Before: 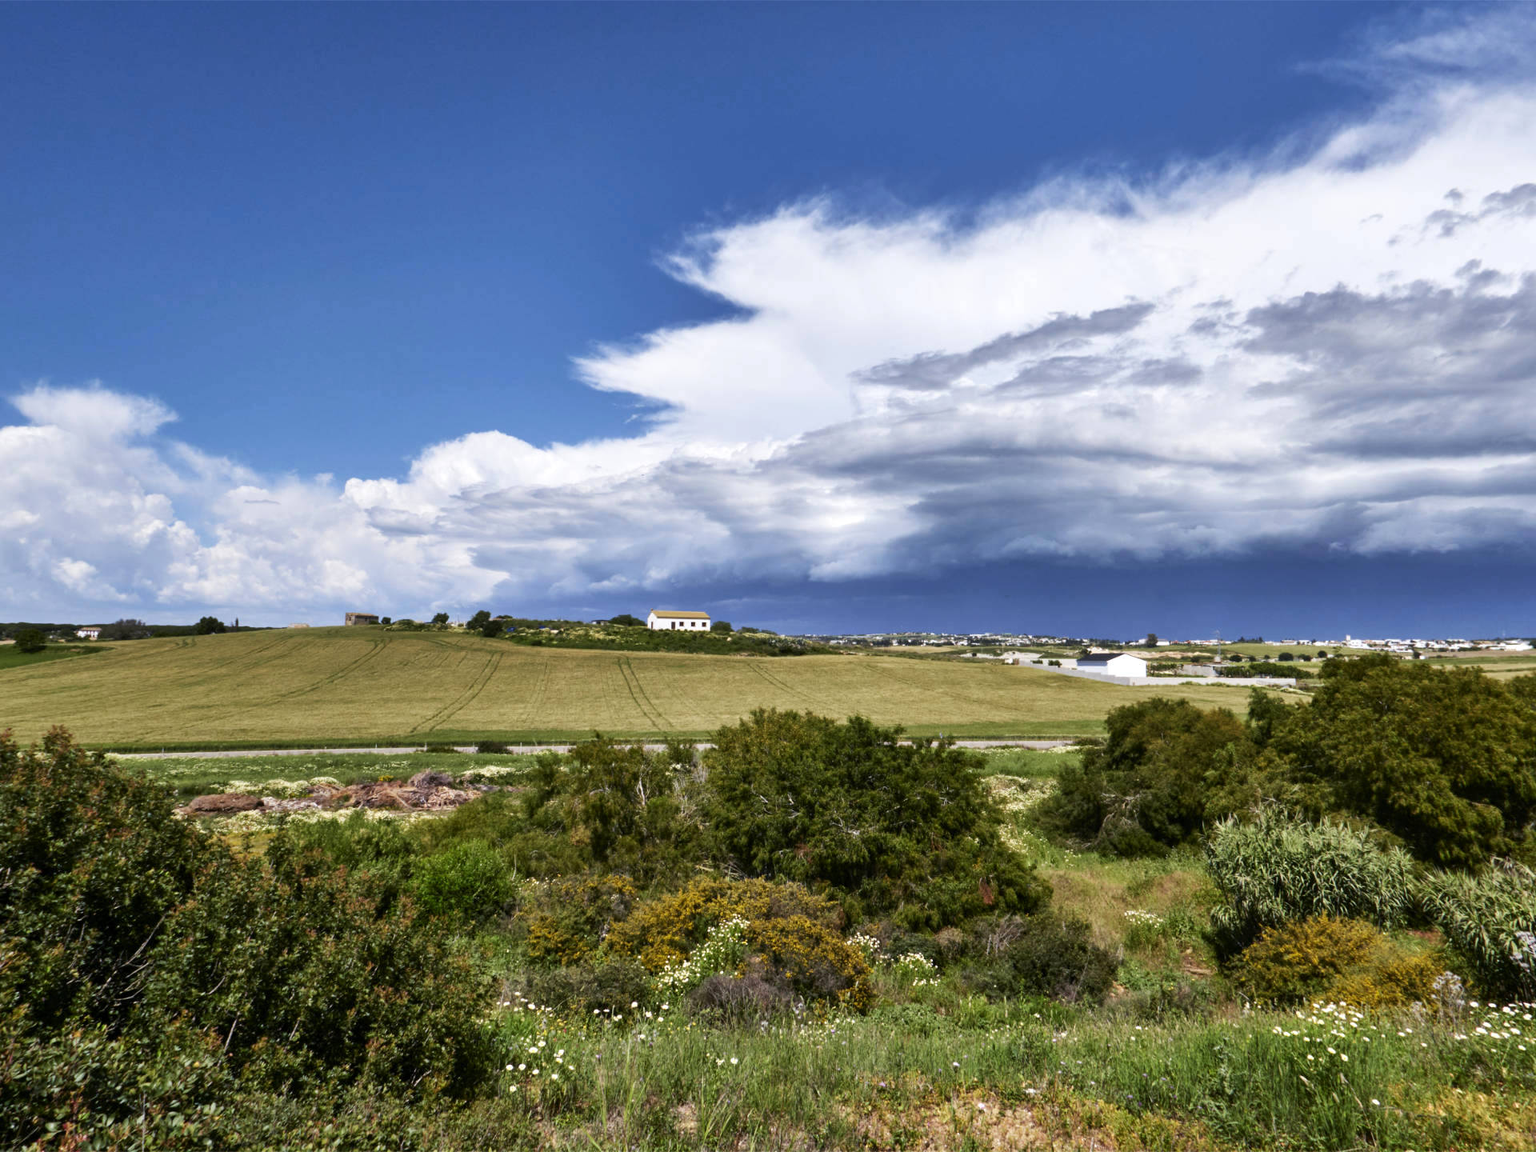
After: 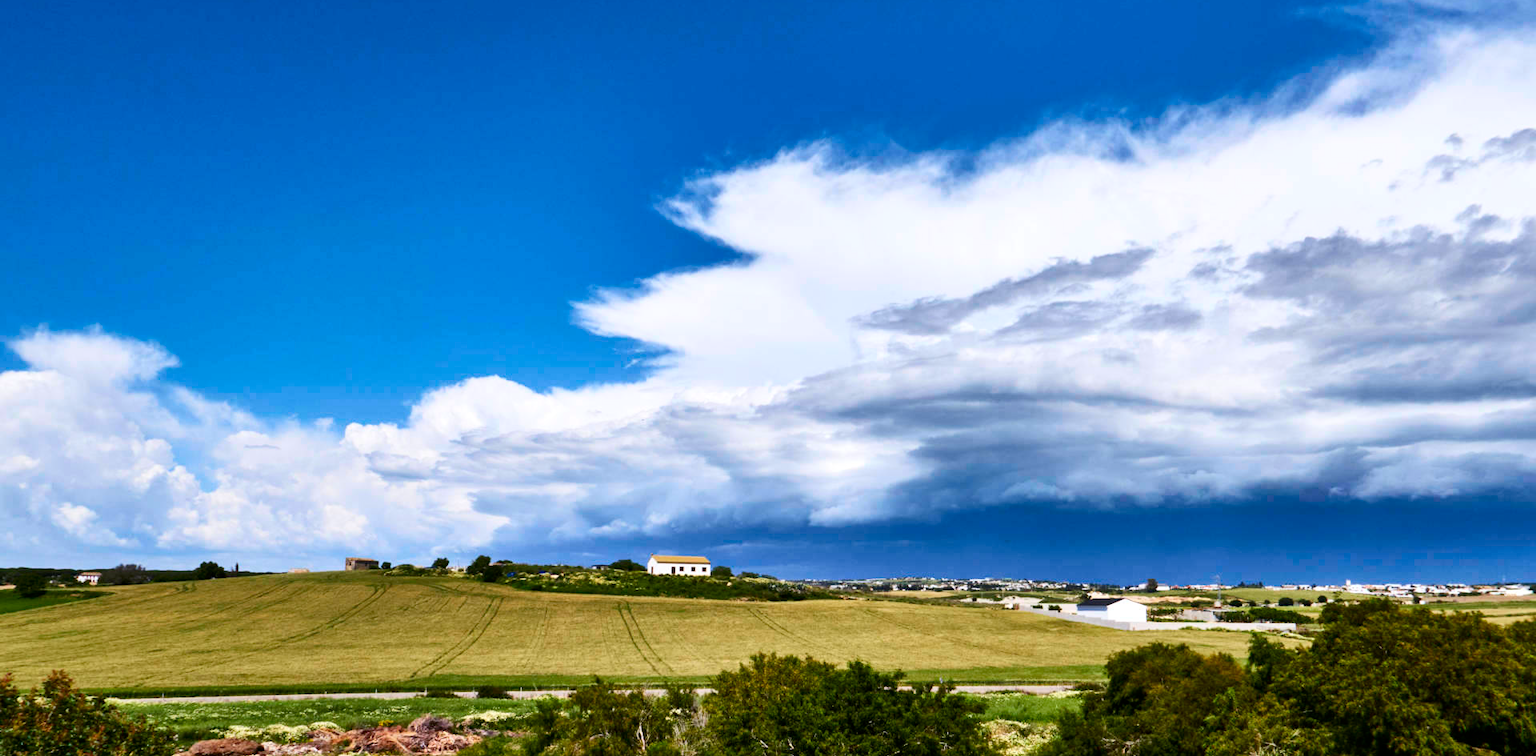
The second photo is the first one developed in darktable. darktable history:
contrast brightness saturation: contrast 0.18, saturation 0.3
crop and rotate: top 4.848%, bottom 29.503%
